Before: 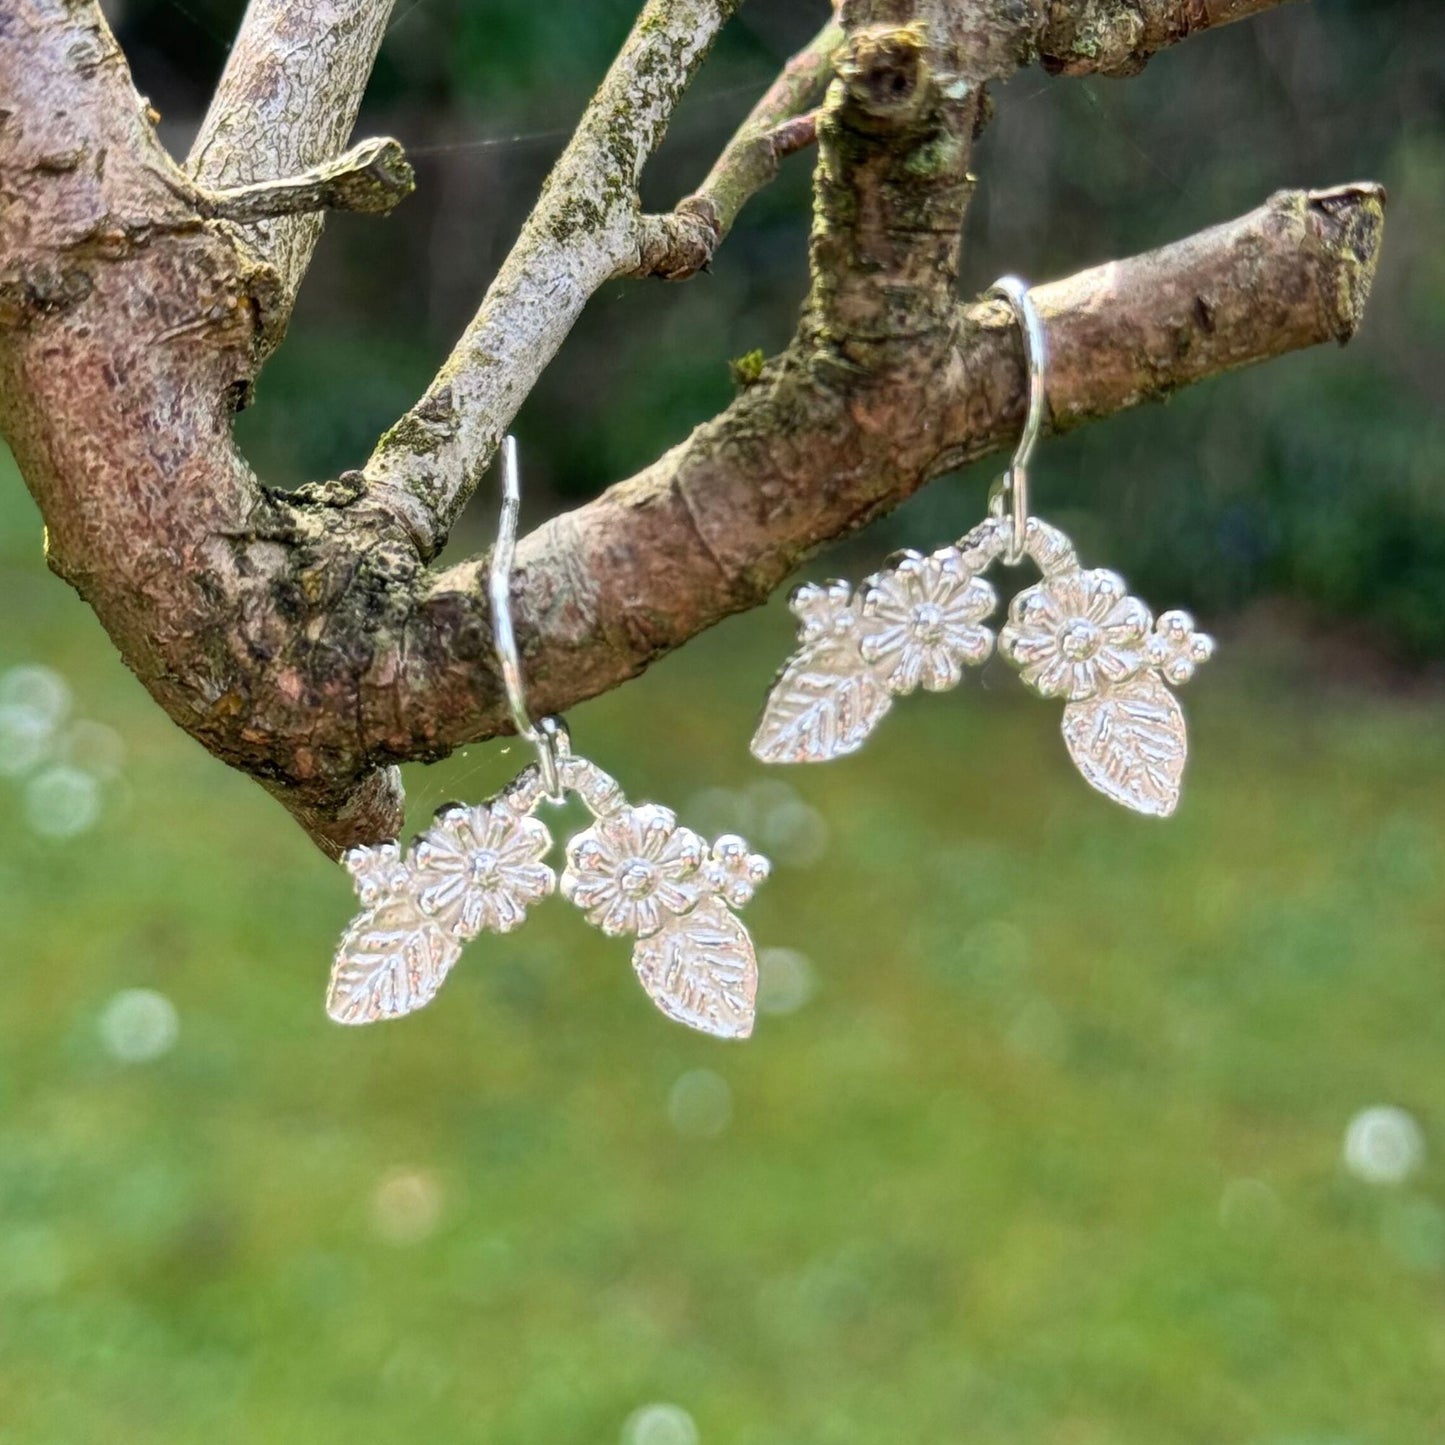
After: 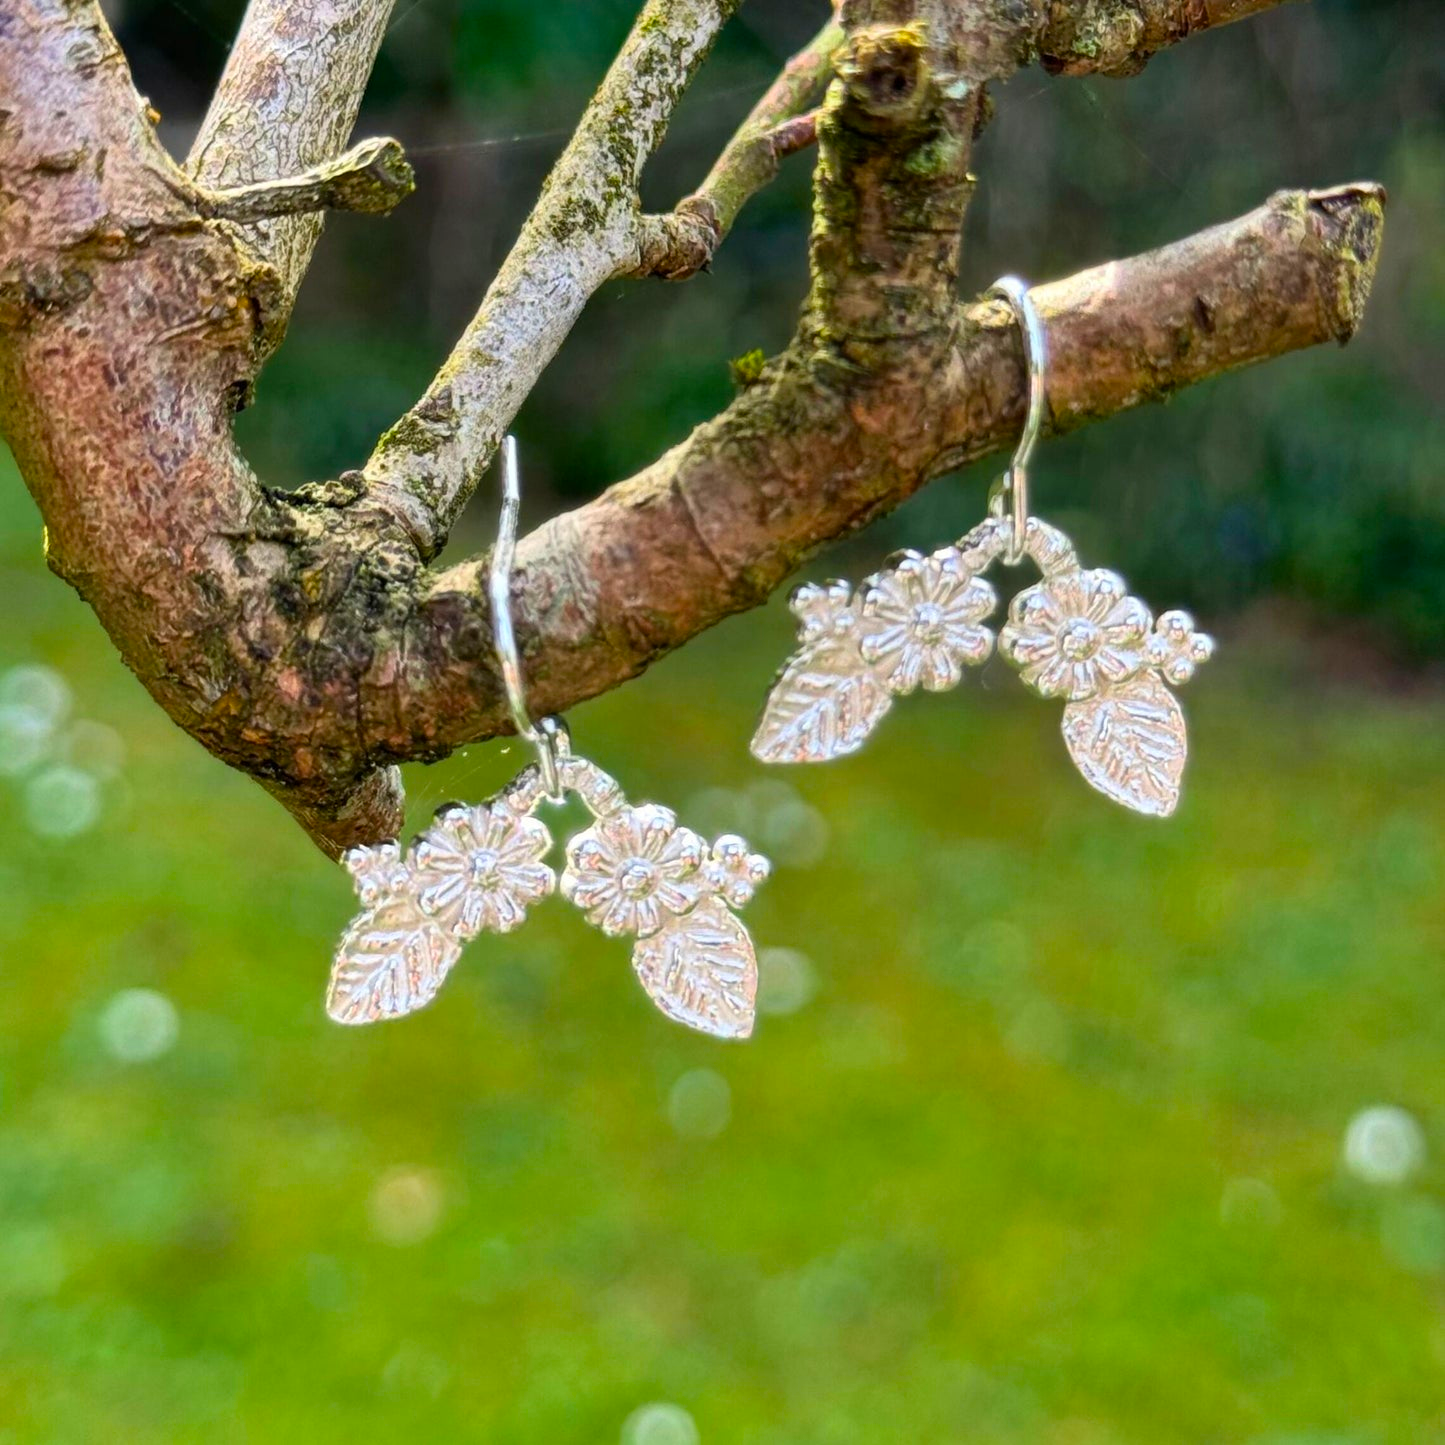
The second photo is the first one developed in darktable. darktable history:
contrast brightness saturation: saturation 0.124
color balance rgb: perceptual saturation grading › global saturation 19.846%, global vibrance 20.287%
